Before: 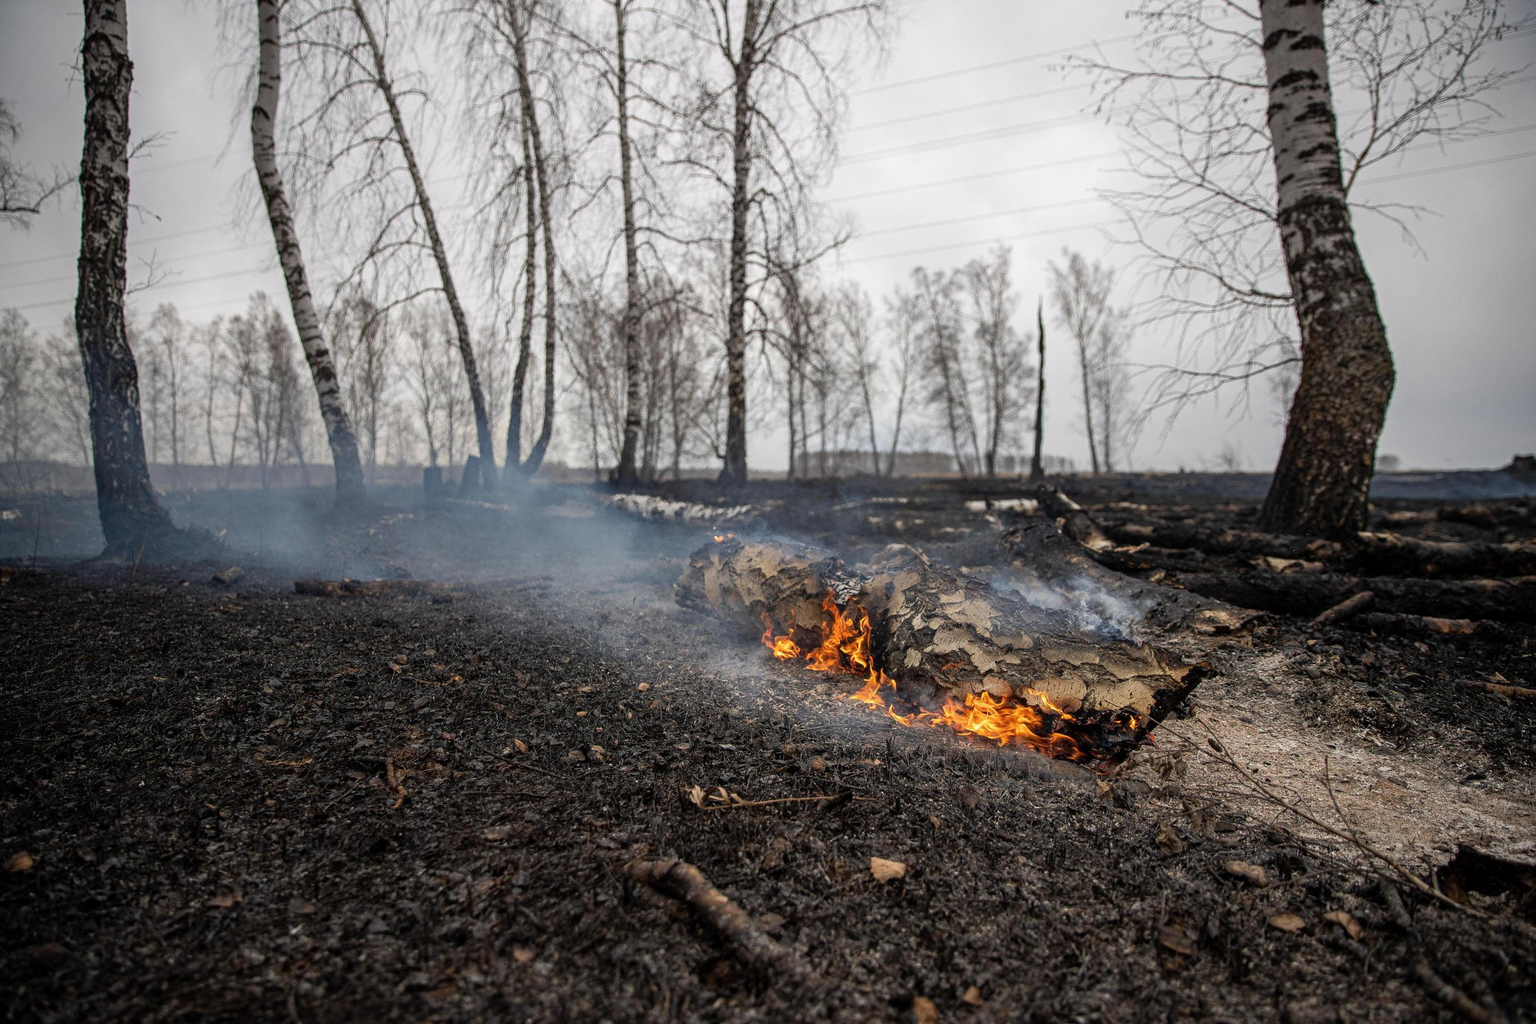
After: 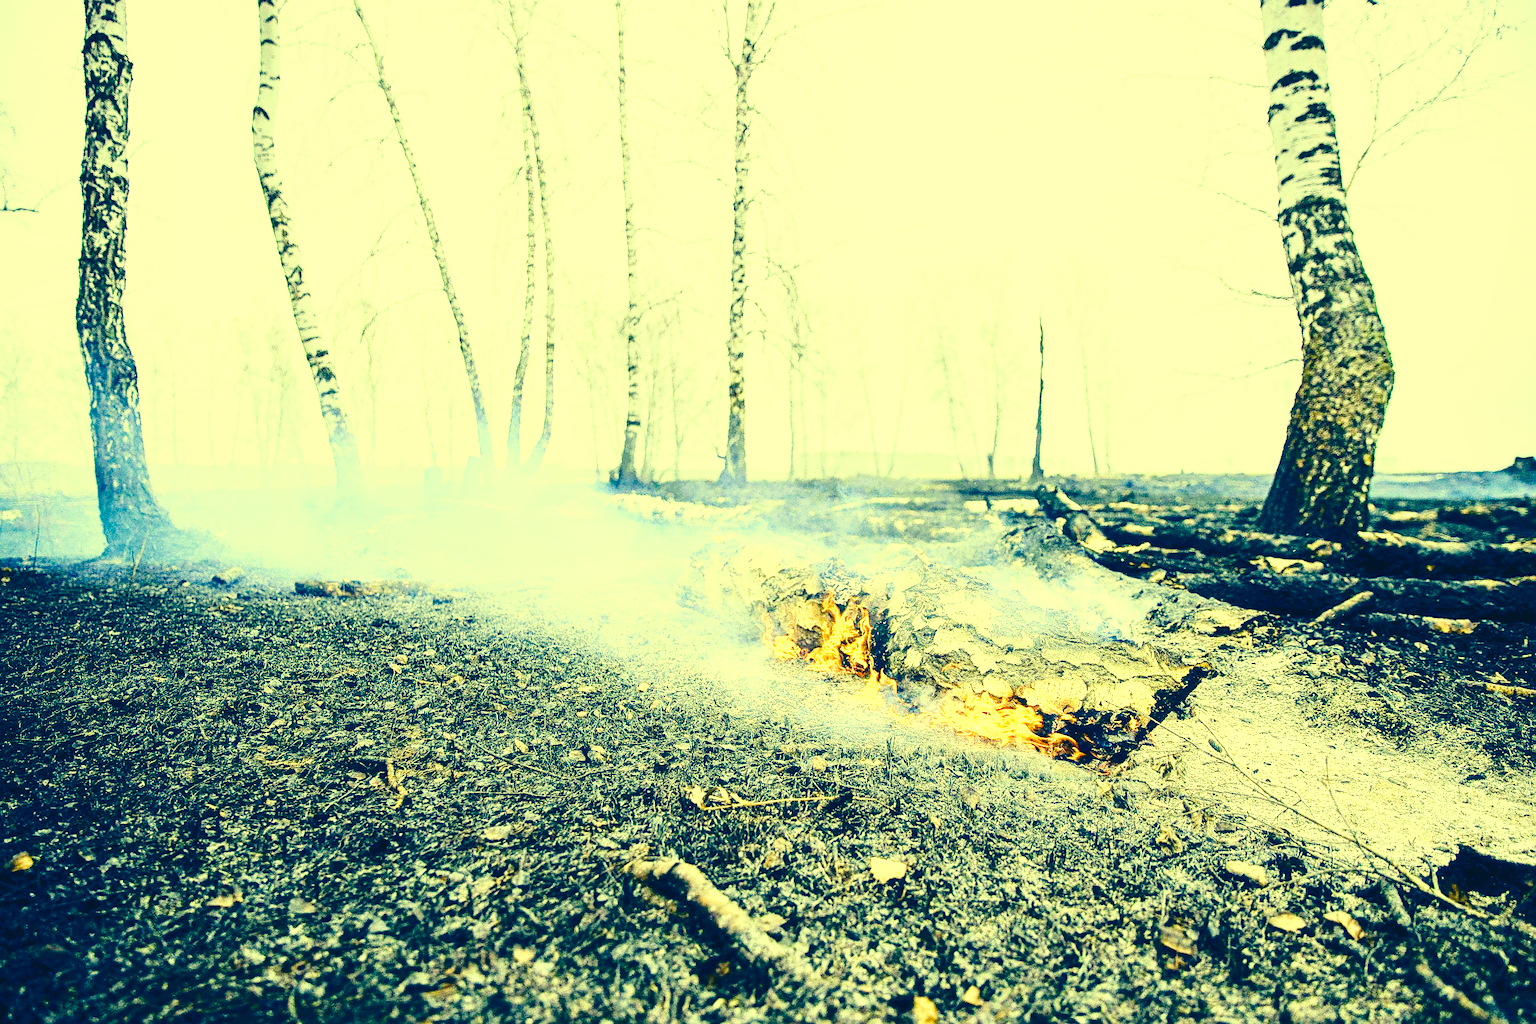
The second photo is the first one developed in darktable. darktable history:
haze removal: strength -0.038, adaptive false
contrast brightness saturation: contrast 0.297
sharpen: on, module defaults
base curve: curves: ch0 [(0, 0) (0.028, 0.03) (0.121, 0.232) (0.46, 0.748) (0.859, 0.968) (1, 1)], preserve colors none
exposure: exposure 1.998 EV, compensate exposure bias true, compensate highlight preservation false
color correction: highlights a* -15.81, highlights b* 39.75, shadows a* -39.26, shadows b* -25.79
color balance rgb: global offset › chroma 0.137%, global offset › hue 253.94°, perceptual saturation grading › global saturation -0.018%, perceptual saturation grading › highlights -16.954%, perceptual saturation grading › mid-tones 32.832%, perceptual saturation grading › shadows 50.582%, perceptual brilliance grading › global brilliance -0.879%, perceptual brilliance grading › highlights -0.622%, perceptual brilliance grading › mid-tones -1.665%, perceptual brilliance grading › shadows -0.901%, global vibrance 20%
